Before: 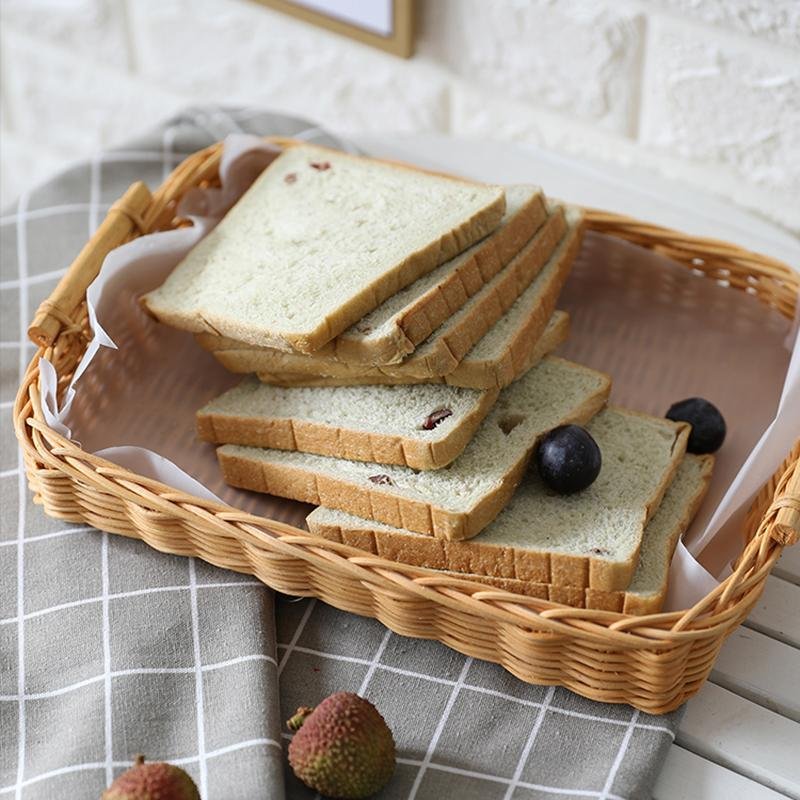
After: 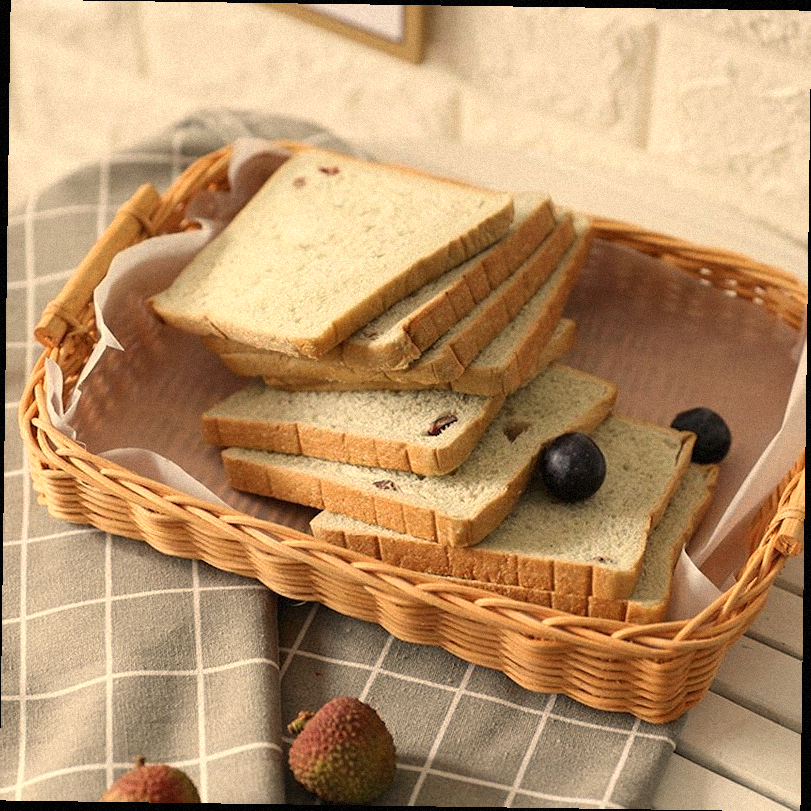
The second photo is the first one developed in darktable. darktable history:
rotate and perspective: rotation 0.8°, automatic cropping off
white balance: red 1.138, green 0.996, blue 0.812
grain: mid-tones bias 0%
